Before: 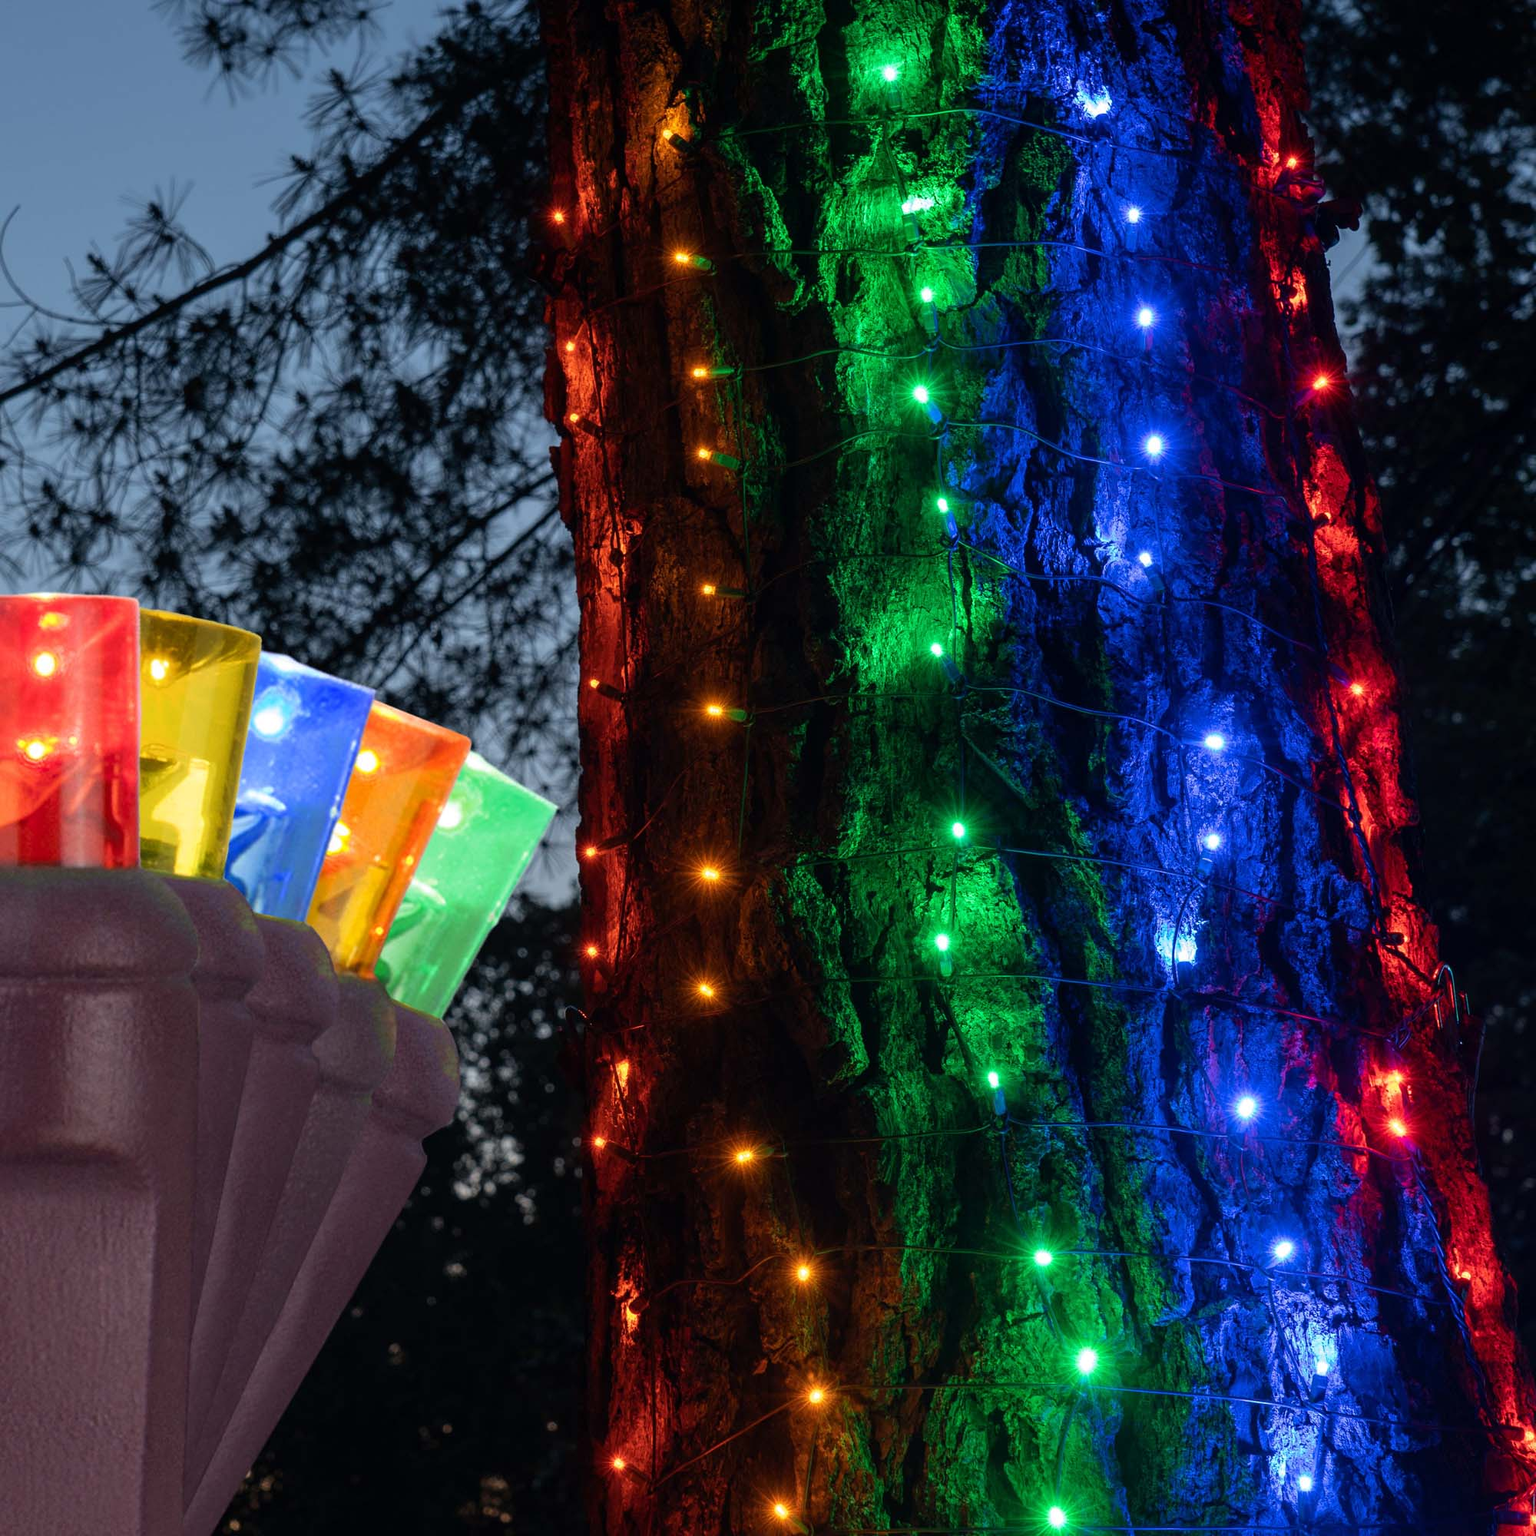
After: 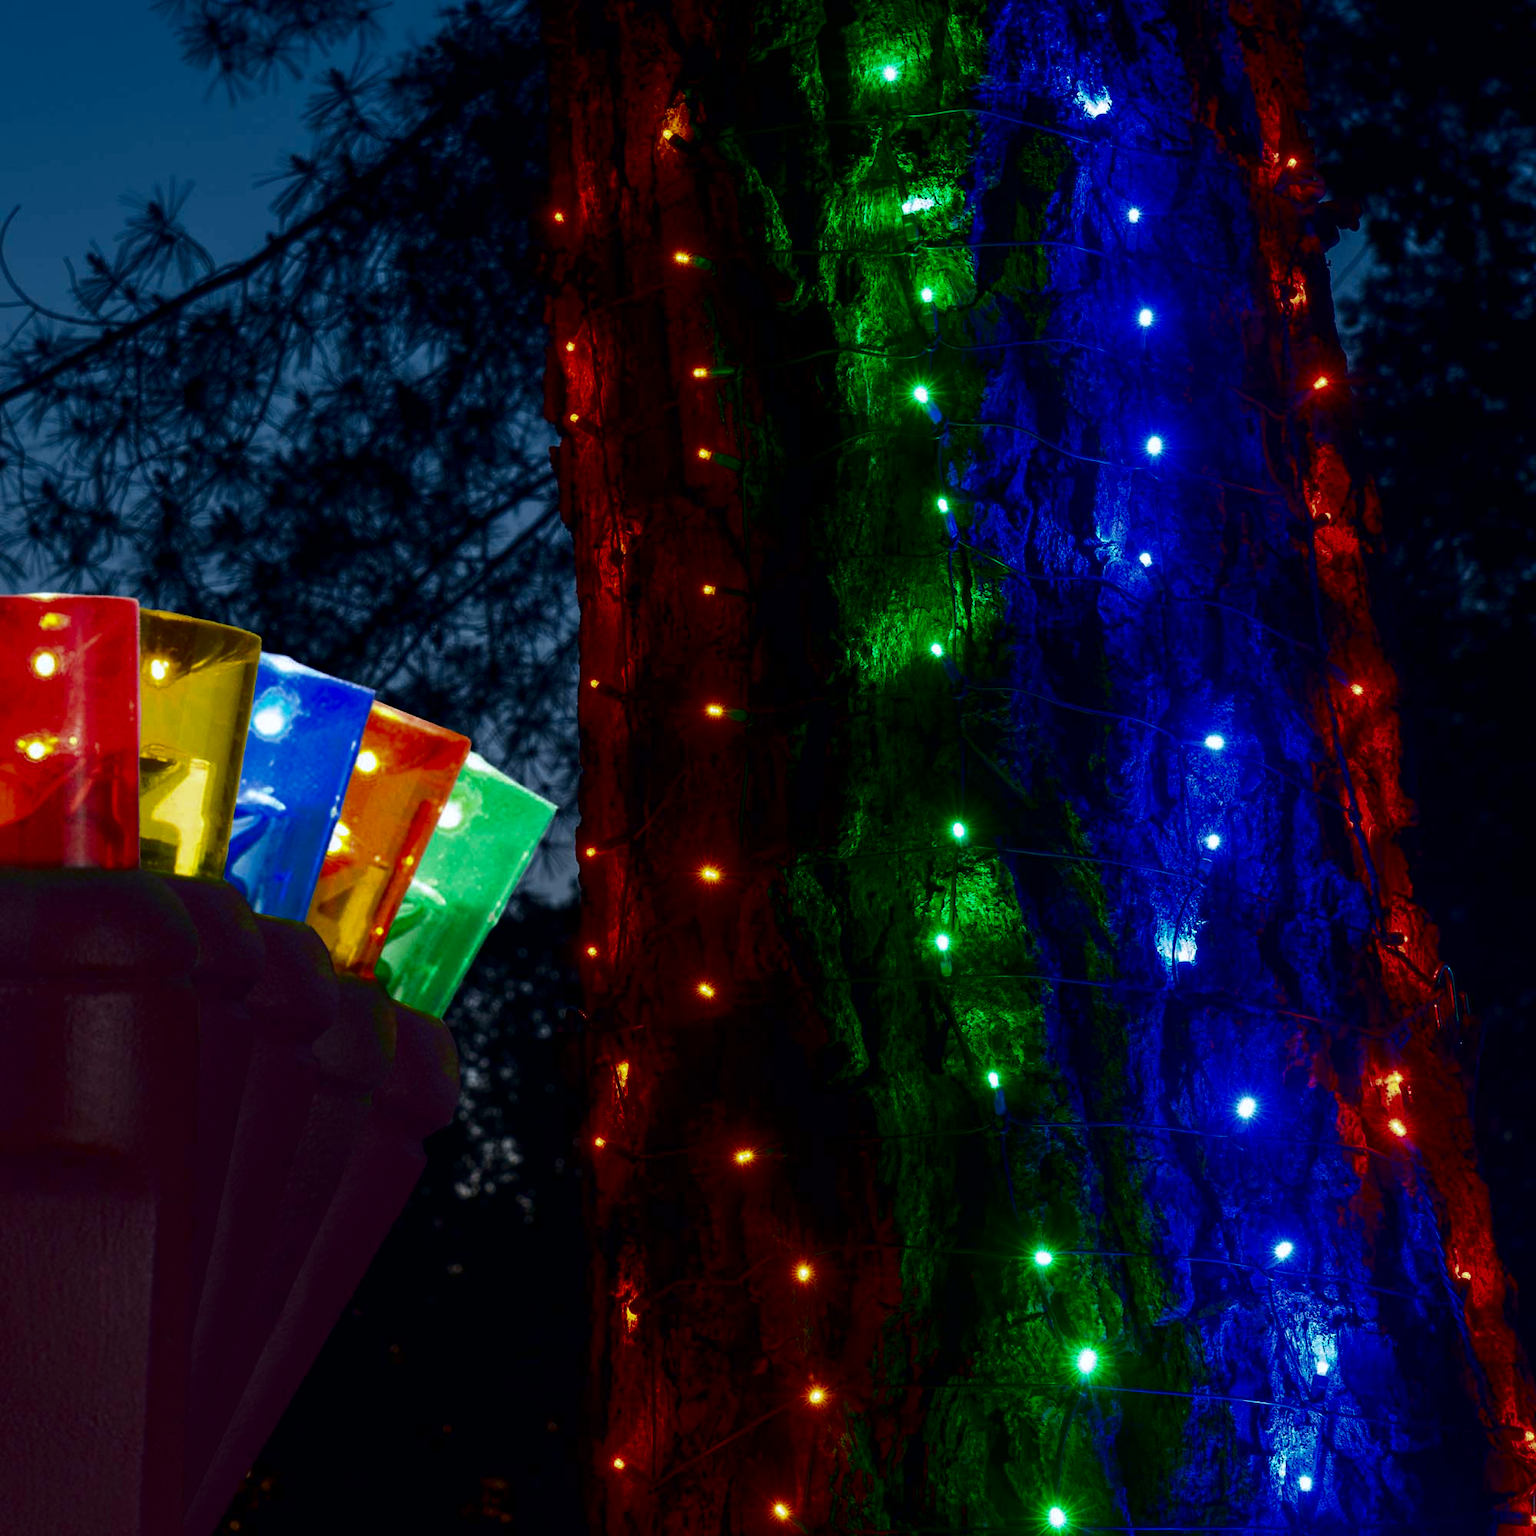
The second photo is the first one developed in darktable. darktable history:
white balance: red 0.98, blue 1.034
contrast brightness saturation: contrast 0.09, brightness -0.59, saturation 0.17
